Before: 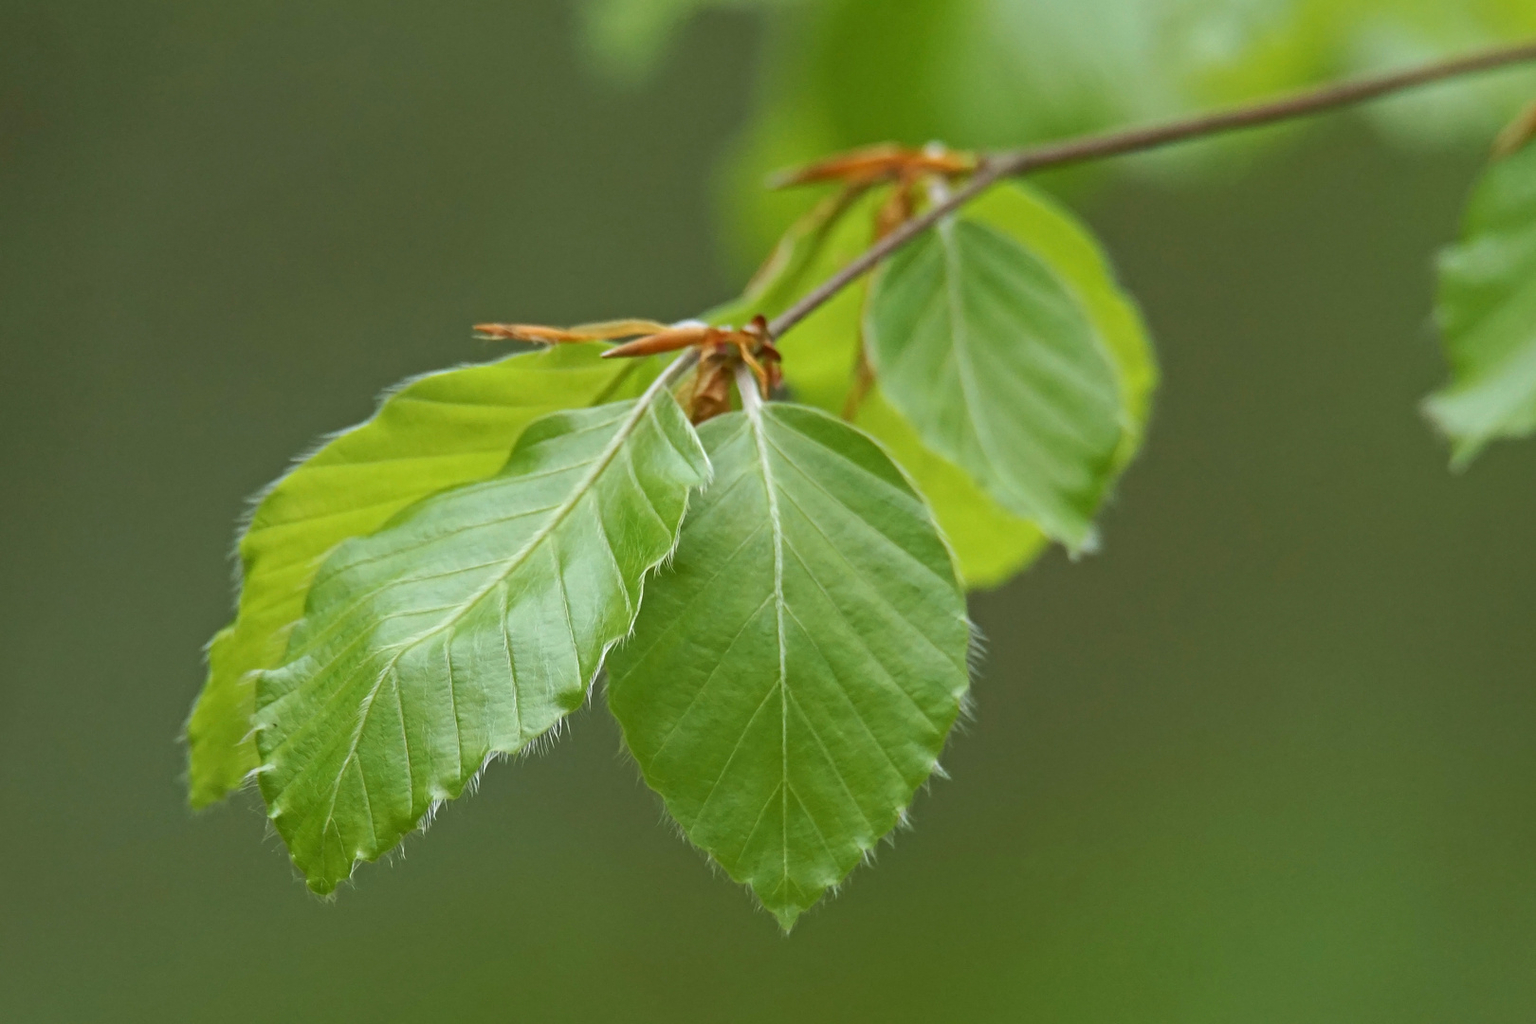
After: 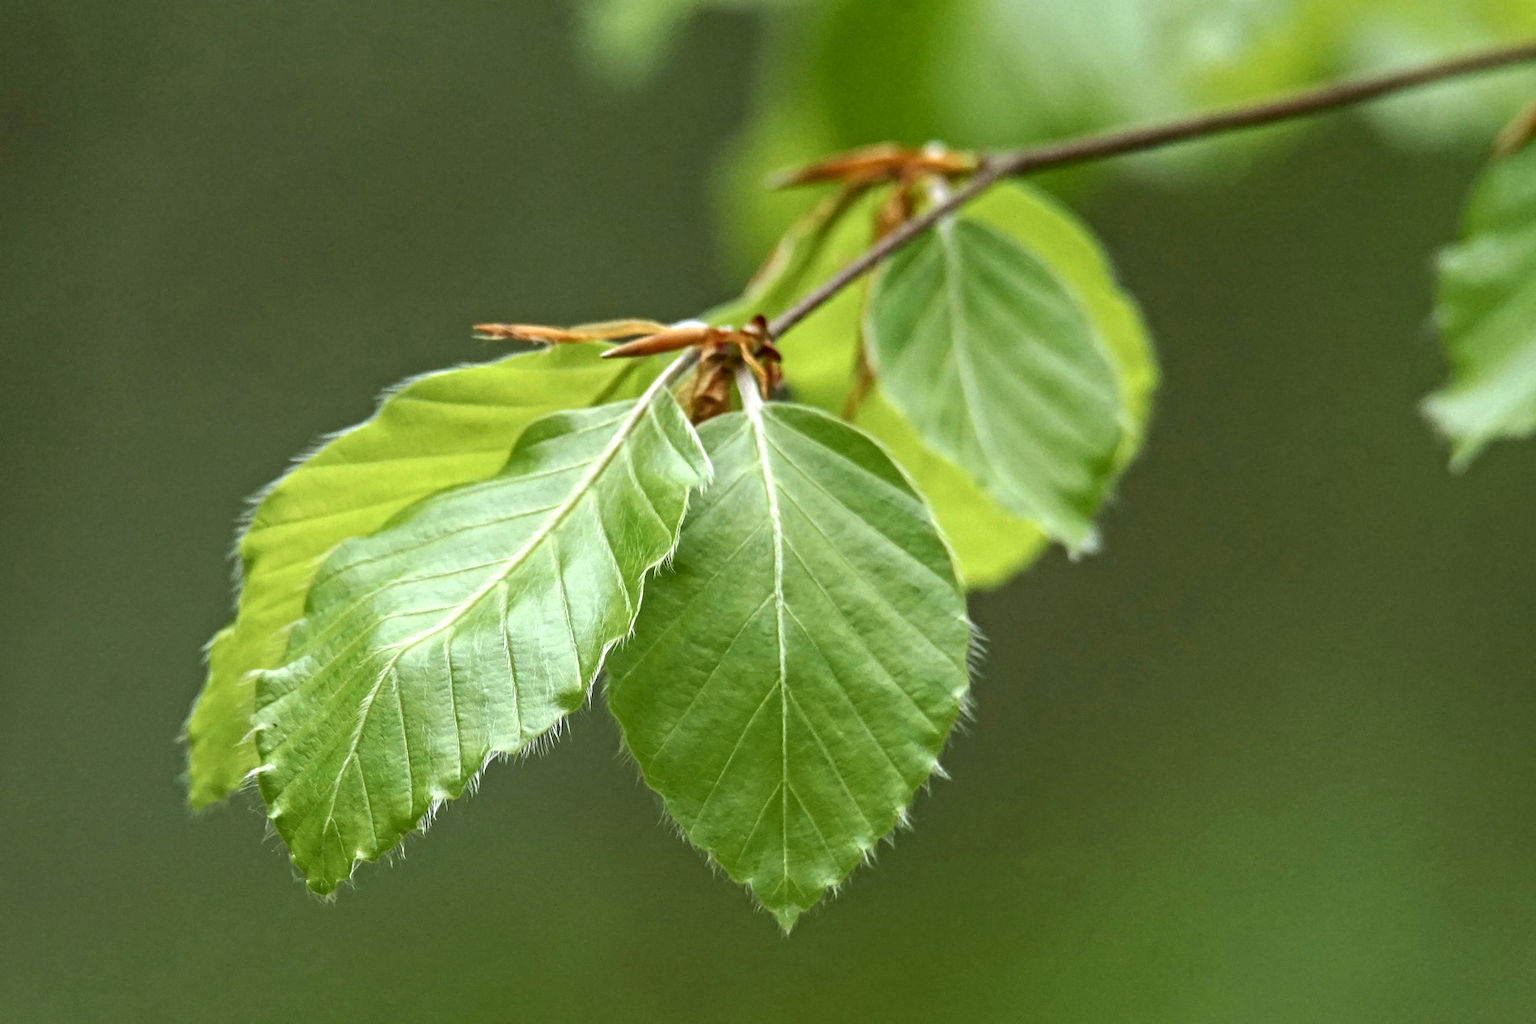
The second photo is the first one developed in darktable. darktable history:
local contrast: highlights 63%, shadows 53%, detail 168%, midtone range 0.509
